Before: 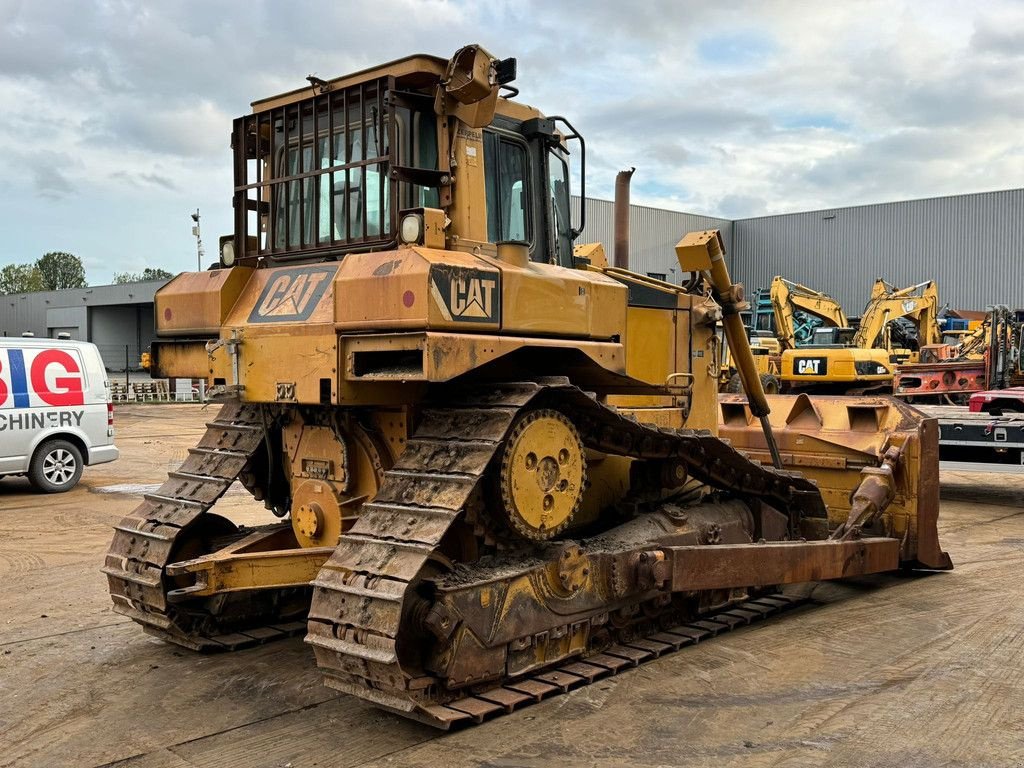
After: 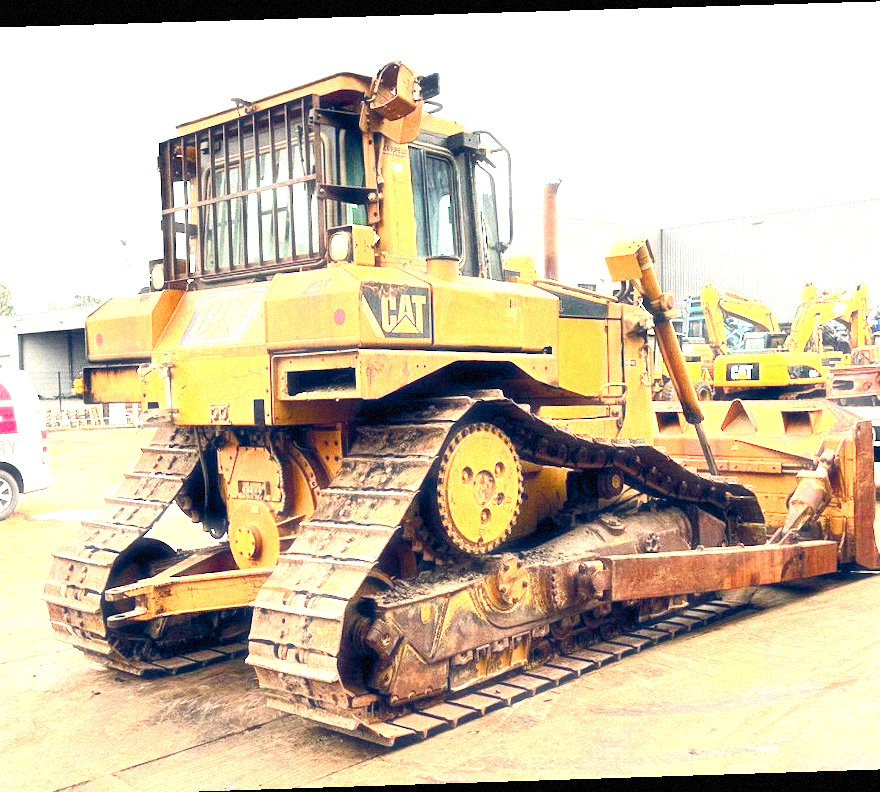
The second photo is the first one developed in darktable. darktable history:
crop: left 7.598%, right 7.873%
grain: mid-tones bias 0%
tone equalizer: on, module defaults
exposure: black level correction 0, exposure 2 EV, compensate highlight preservation false
contrast brightness saturation: contrast 0.24, brightness 0.26, saturation 0.39
color balance rgb: highlights gain › chroma 2.94%, highlights gain › hue 60.57°, global offset › chroma 0.25%, global offset › hue 256.52°, perceptual saturation grading › global saturation 20%, perceptual saturation grading › highlights -50%, perceptual saturation grading › shadows 30%, contrast 15%
rotate and perspective: rotation -1.77°, lens shift (horizontal) 0.004, automatic cropping off
haze removal: strength -0.1, adaptive false
